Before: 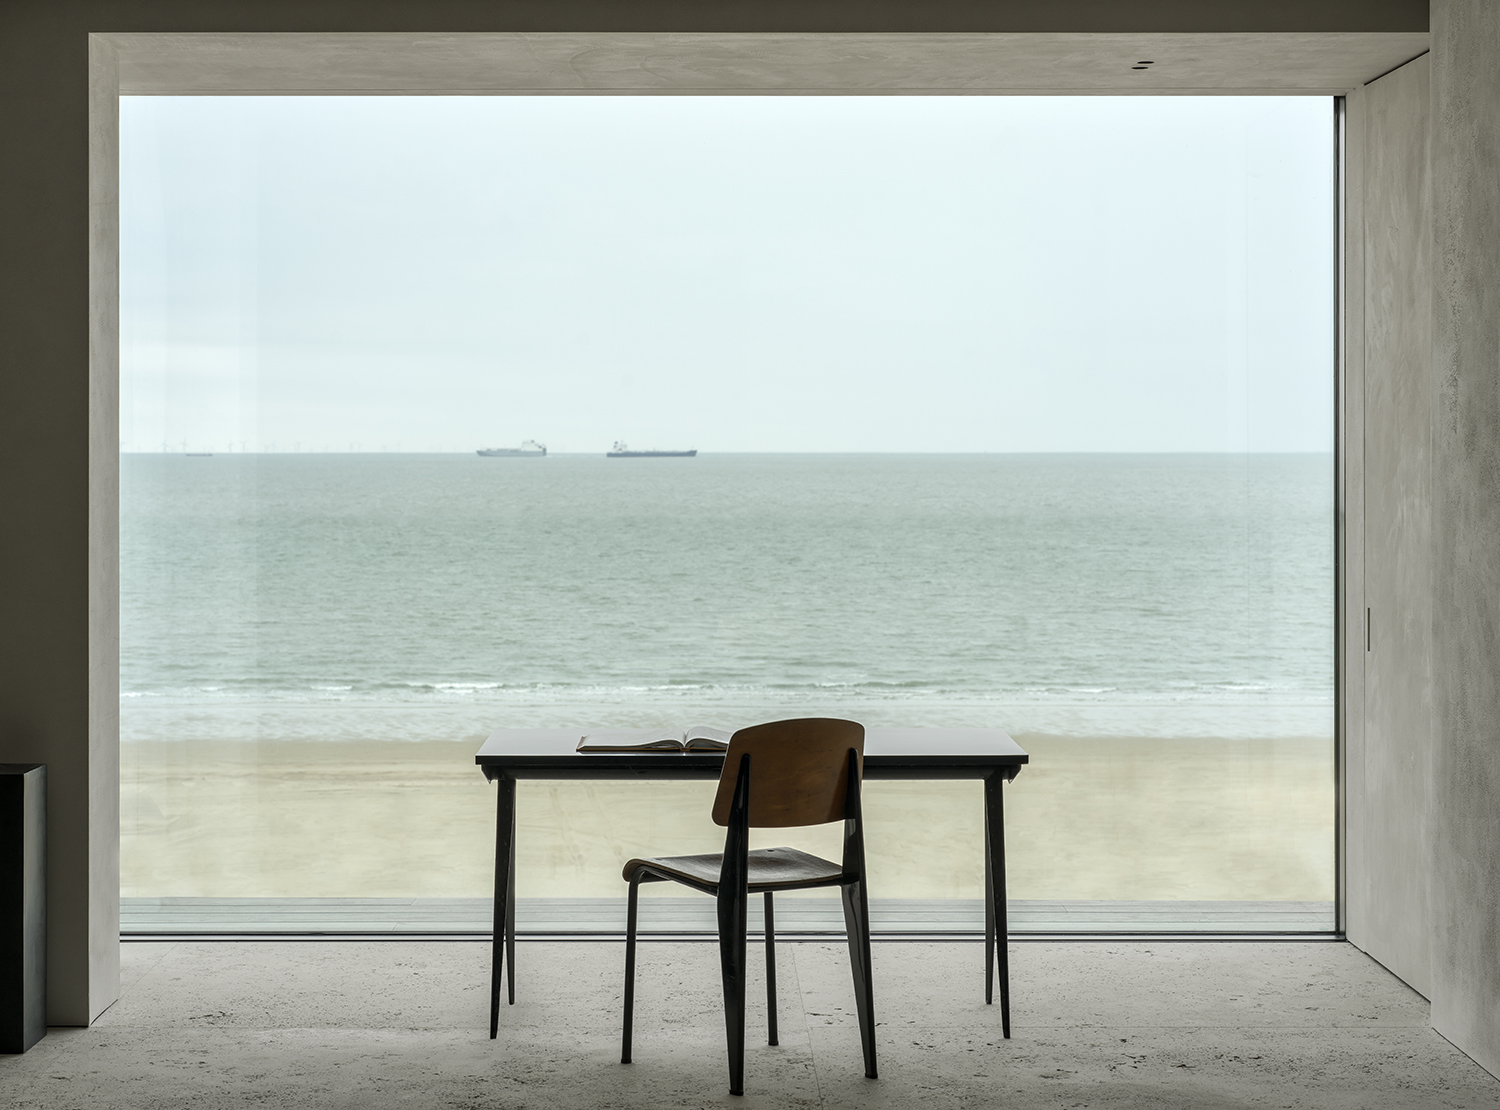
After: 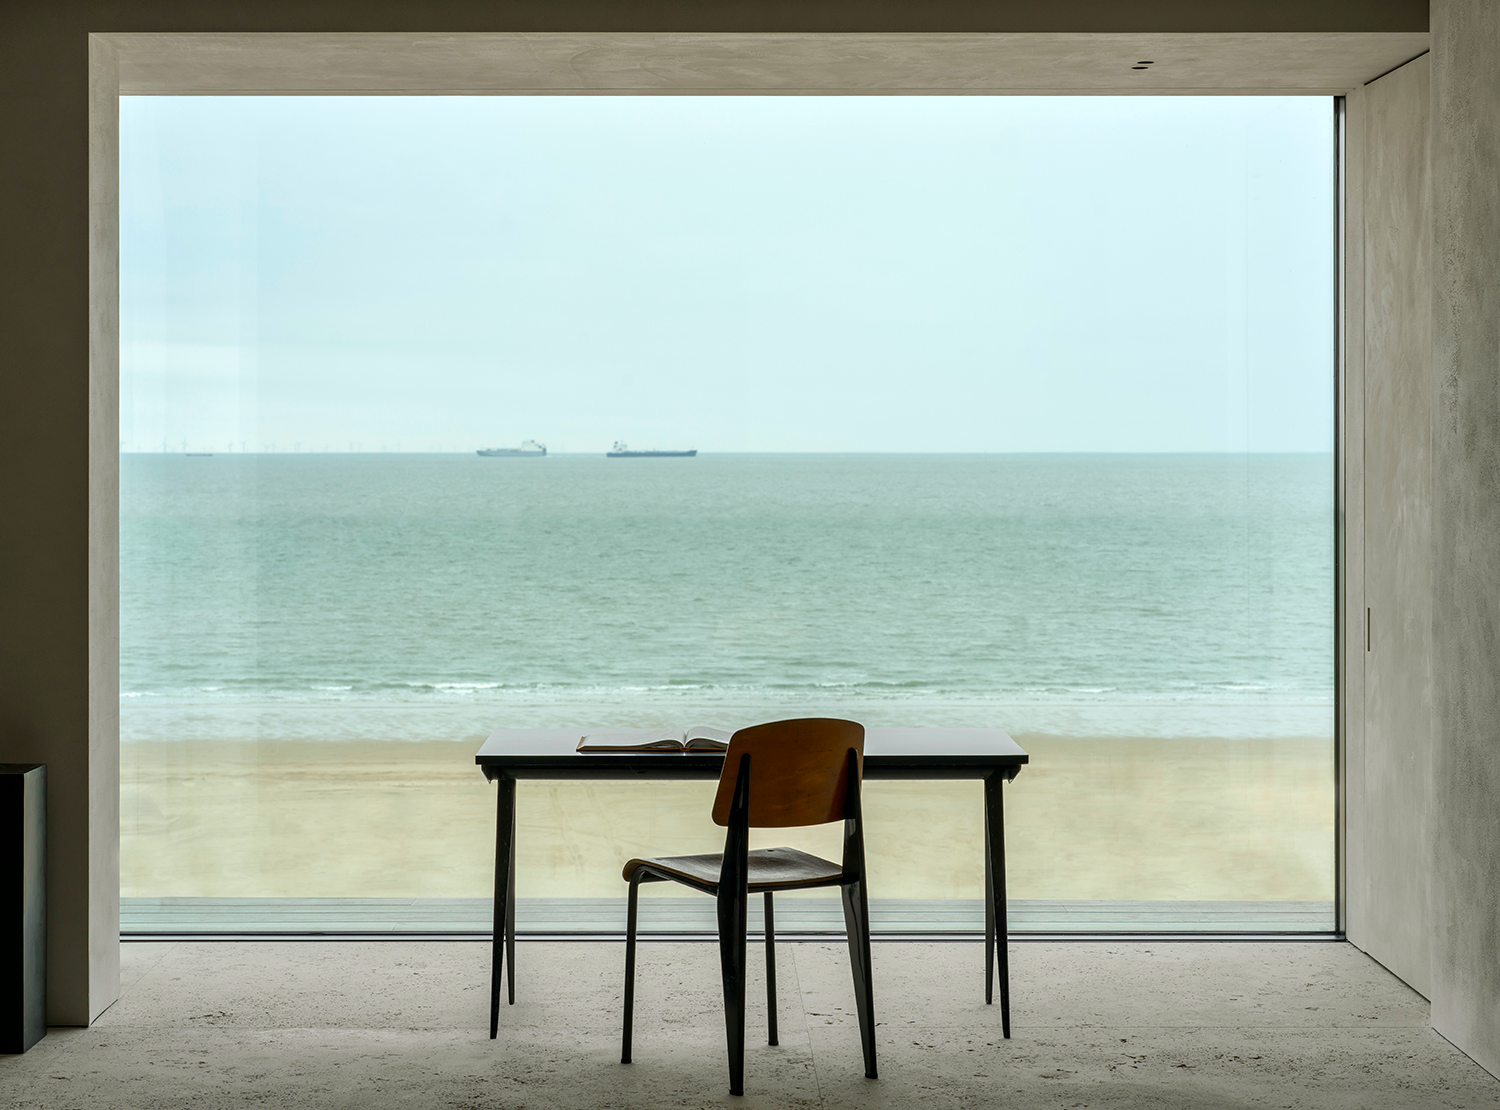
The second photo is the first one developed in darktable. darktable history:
contrast brightness saturation: brightness -0.025, saturation 0.365
